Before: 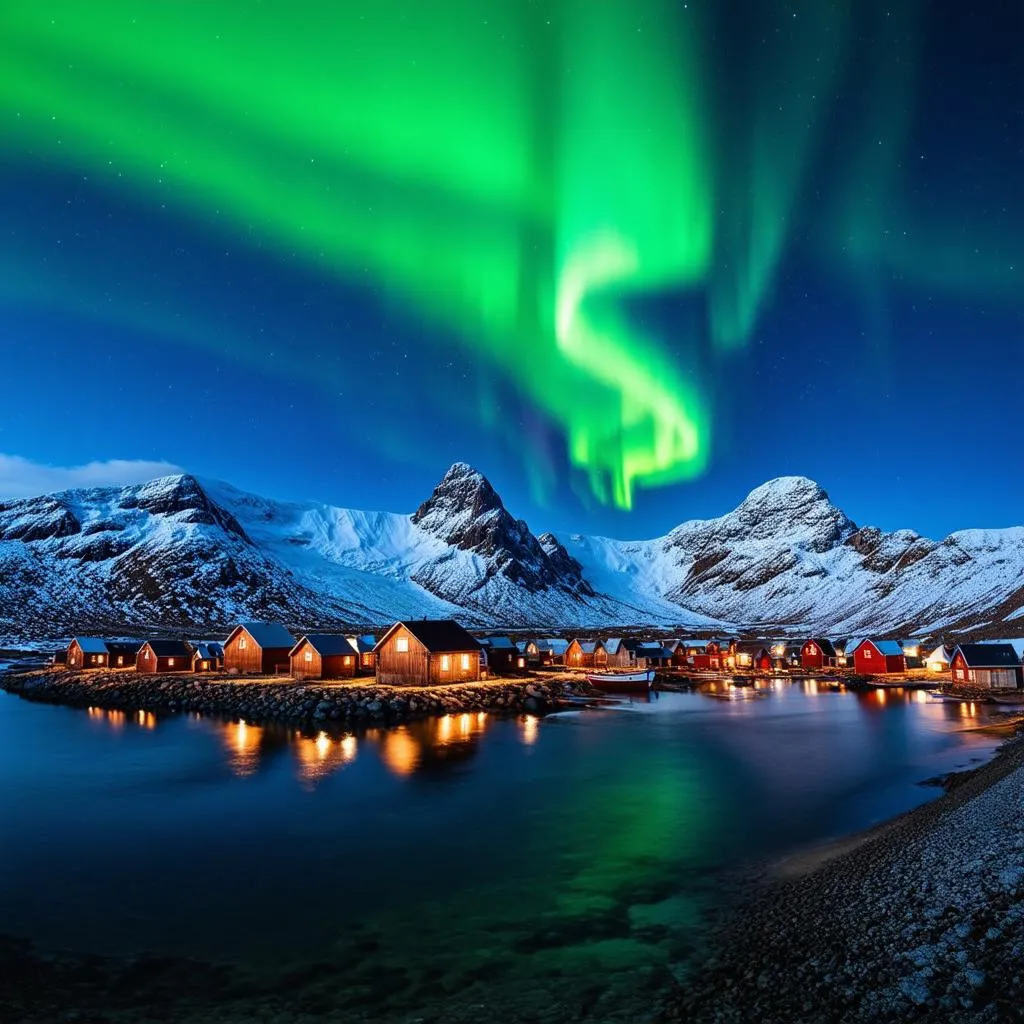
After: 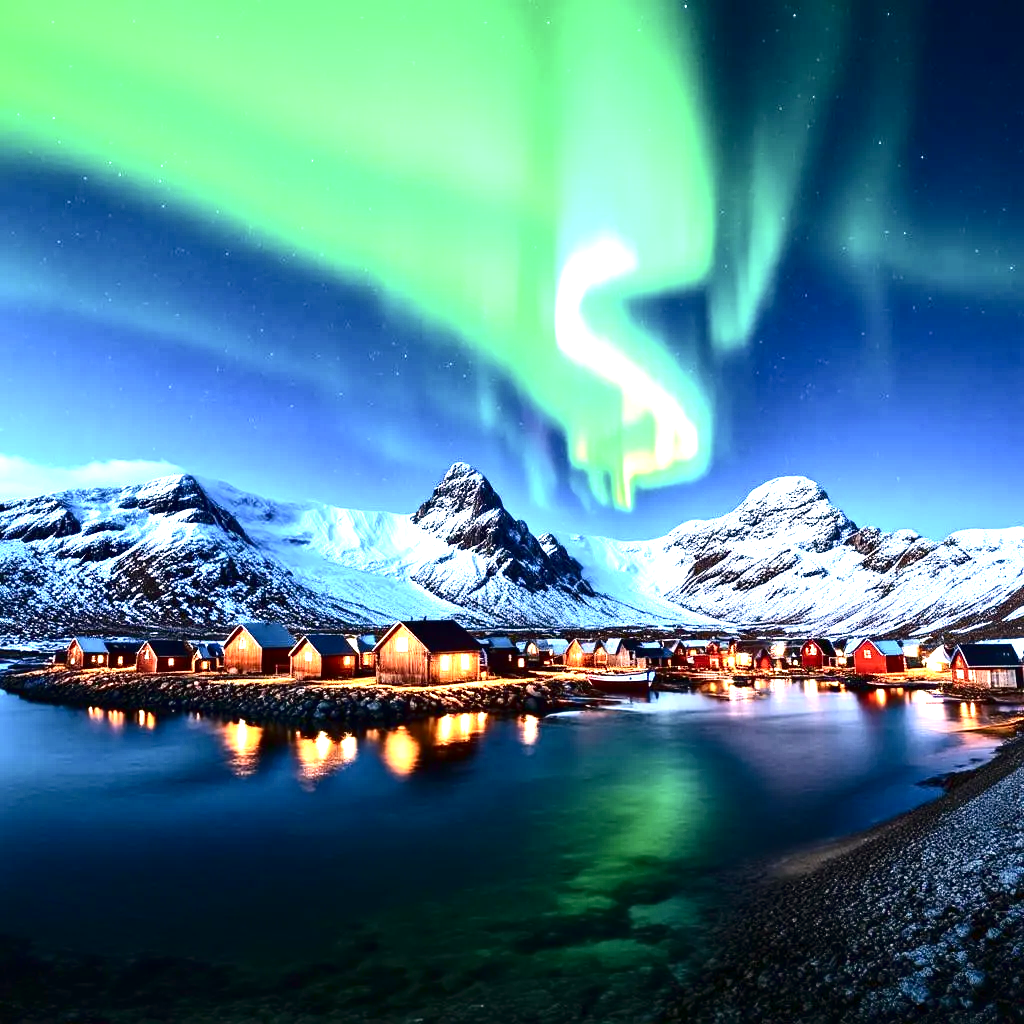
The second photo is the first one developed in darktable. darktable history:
color correction: highlights a* 5.59, highlights b* 5.24, saturation 0.68
contrast brightness saturation: contrast 0.22, brightness -0.19, saturation 0.24
exposure: black level correction 0, exposure 1.9 EV, compensate highlight preservation false
